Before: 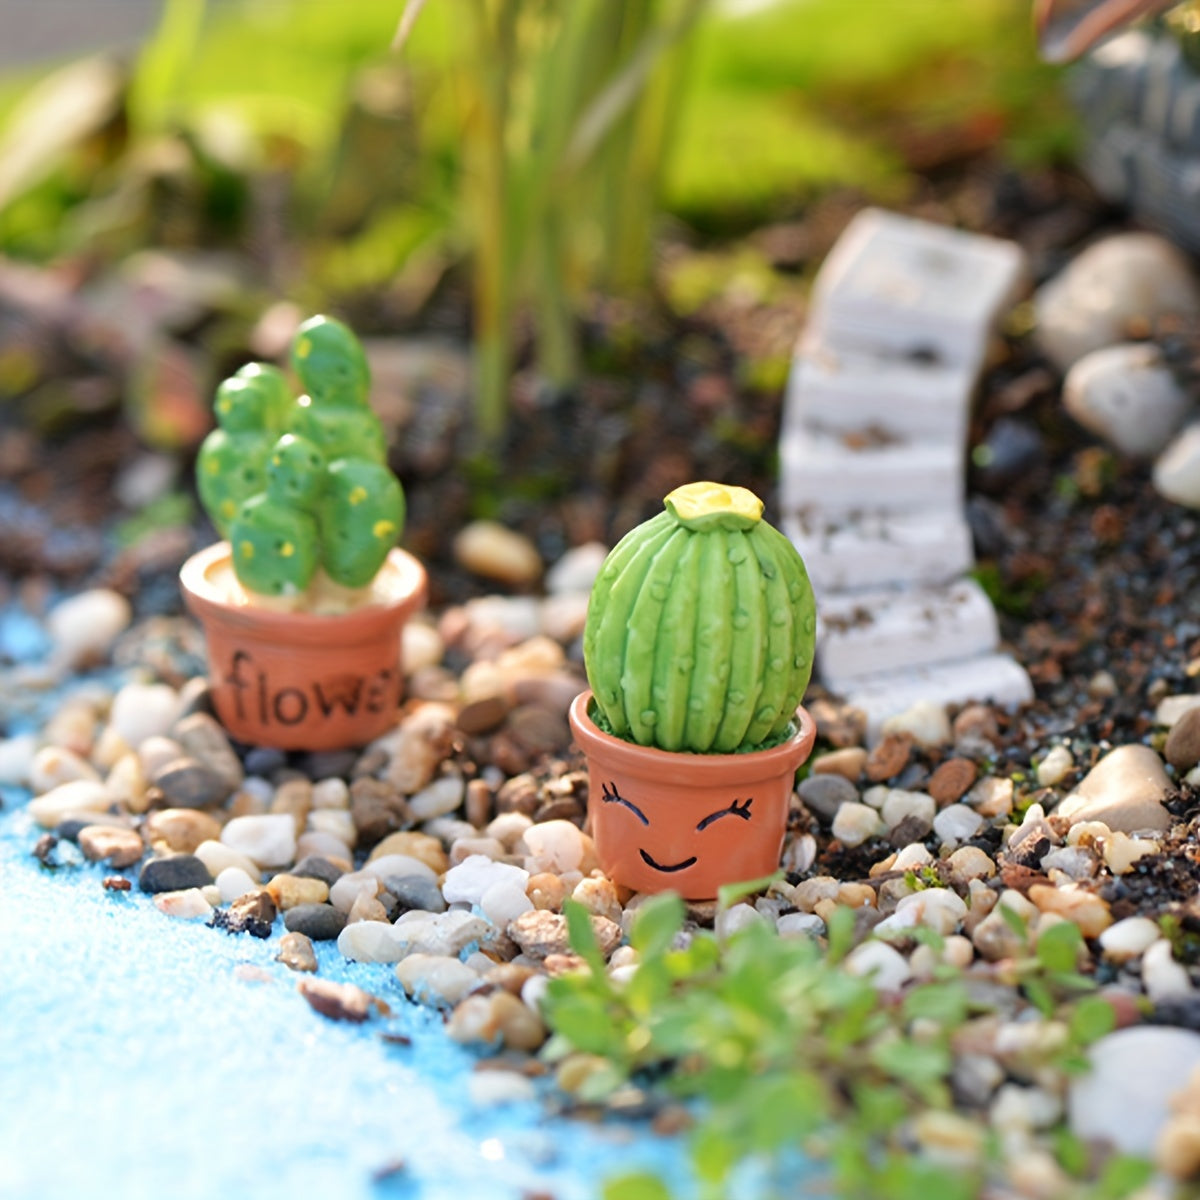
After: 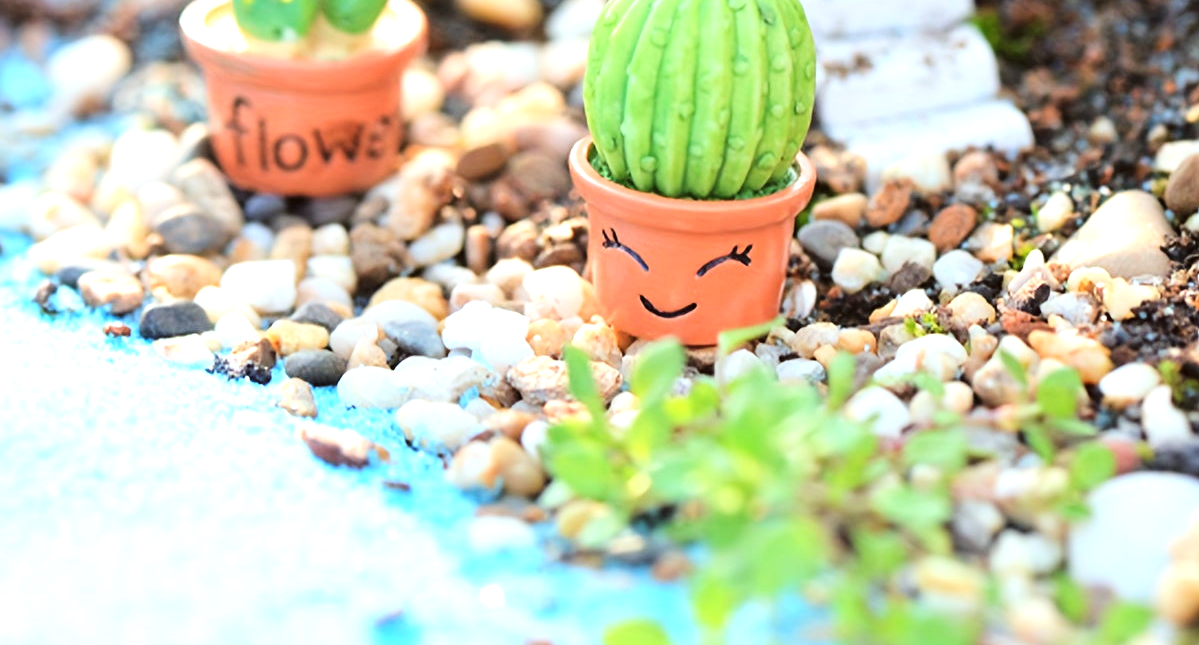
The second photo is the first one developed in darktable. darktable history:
exposure: black level correction -0.002, exposure 0.708 EV, compensate exposure bias true, compensate highlight preservation false
tone curve: curves: ch0 [(0, 0) (0.004, 0.001) (0.133, 0.112) (0.325, 0.362) (0.832, 0.893) (1, 1)], color space Lab, linked channels, preserve colors none
crop and rotate: top 46.237%
color correction: highlights a* -4.98, highlights b* -3.76, shadows a* 3.83, shadows b* 4.08
